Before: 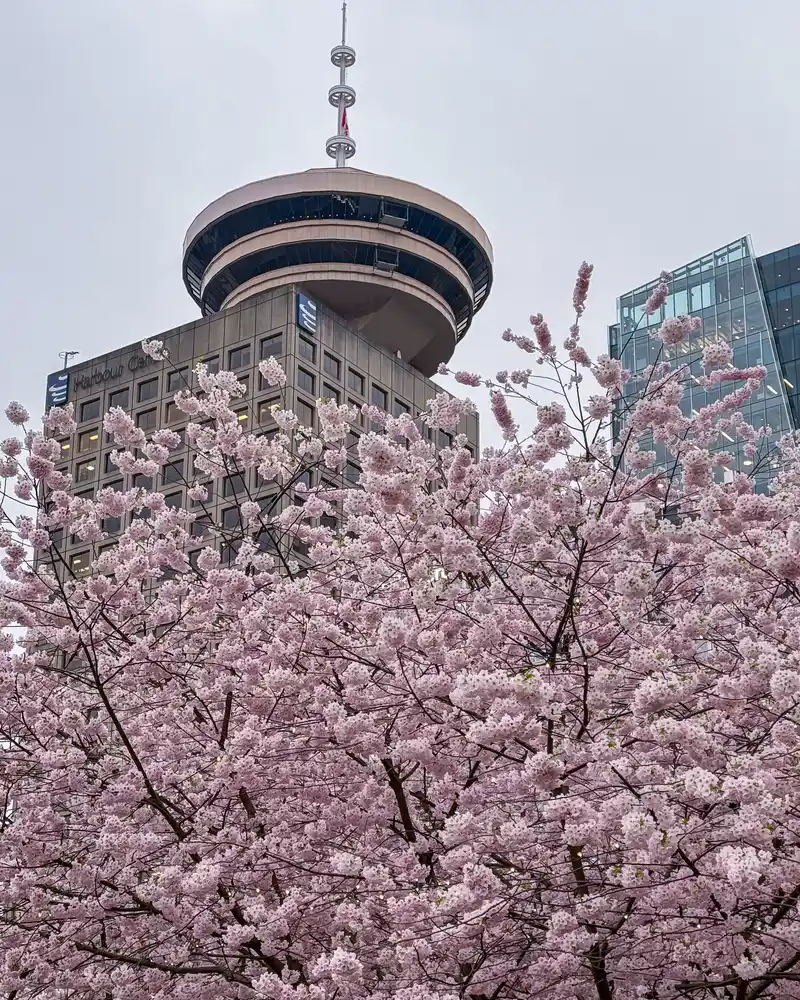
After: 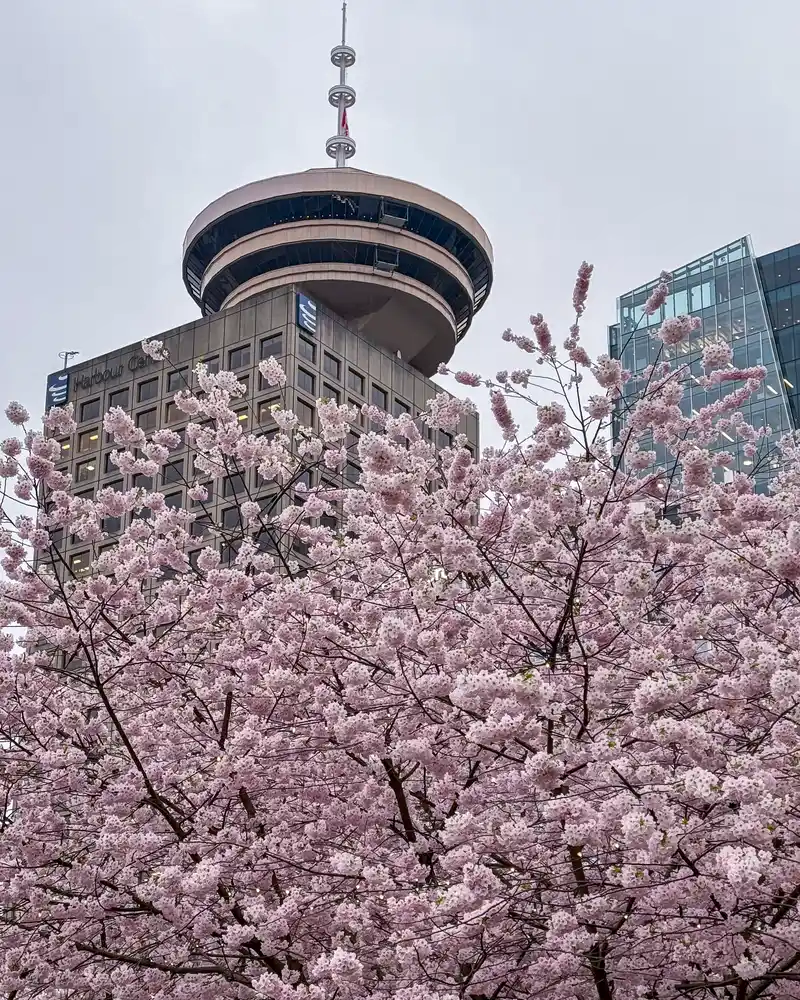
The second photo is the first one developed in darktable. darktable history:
exposure: compensate highlight preservation false
local contrast: mode bilateral grid, contrast 19, coarseness 49, detail 120%, midtone range 0.2
